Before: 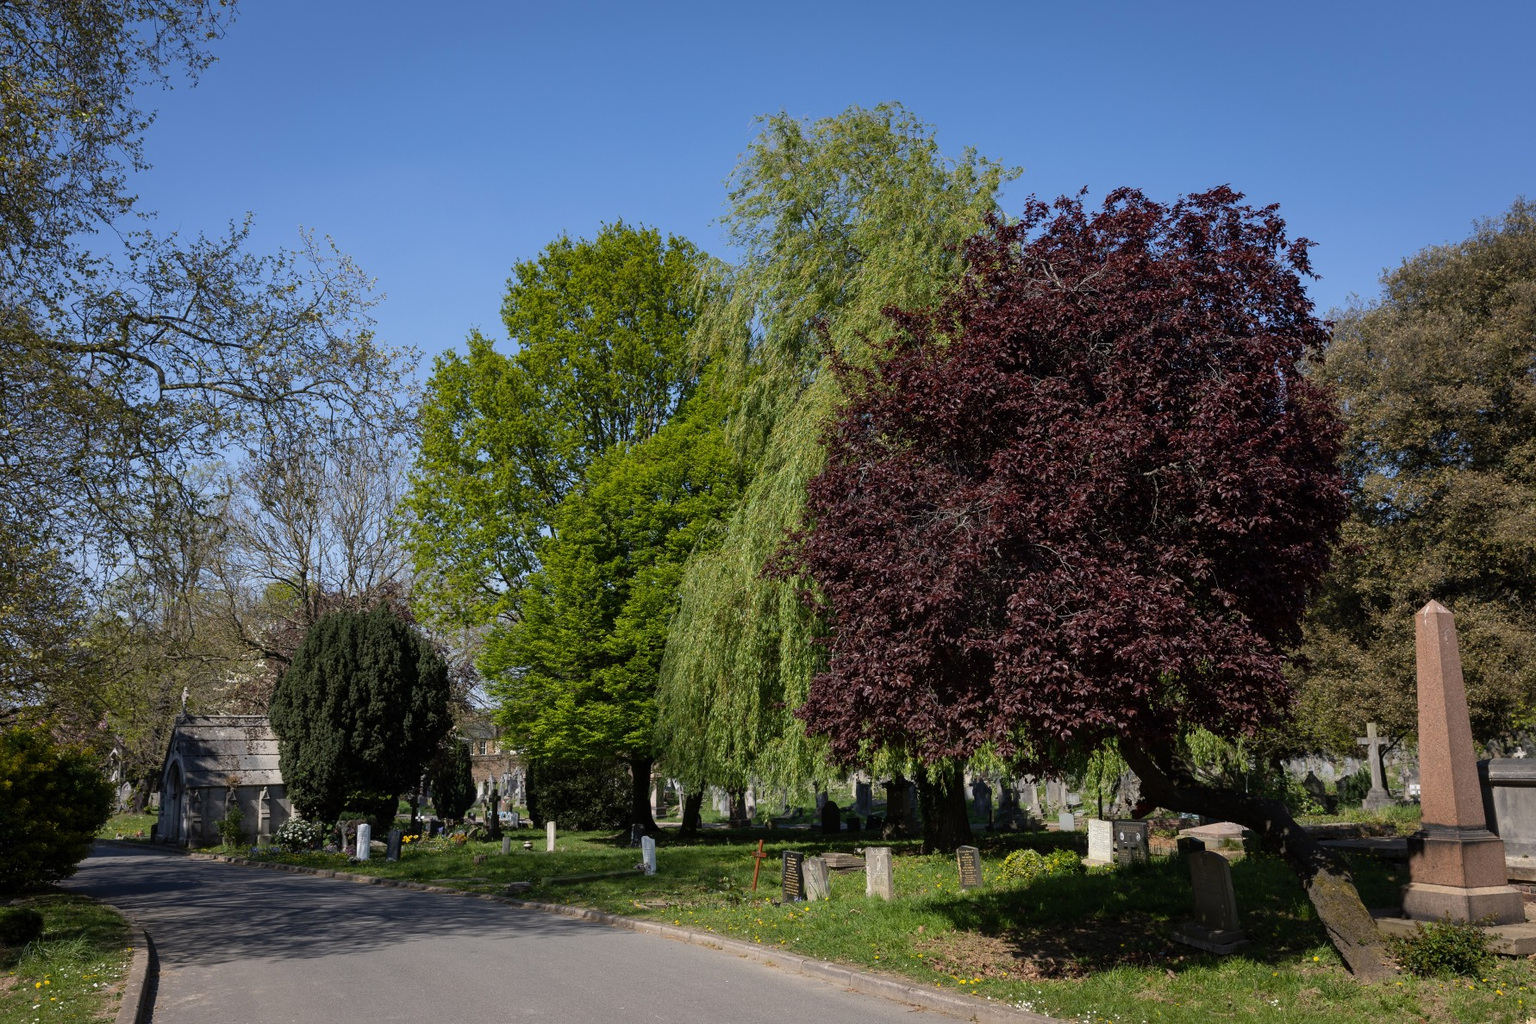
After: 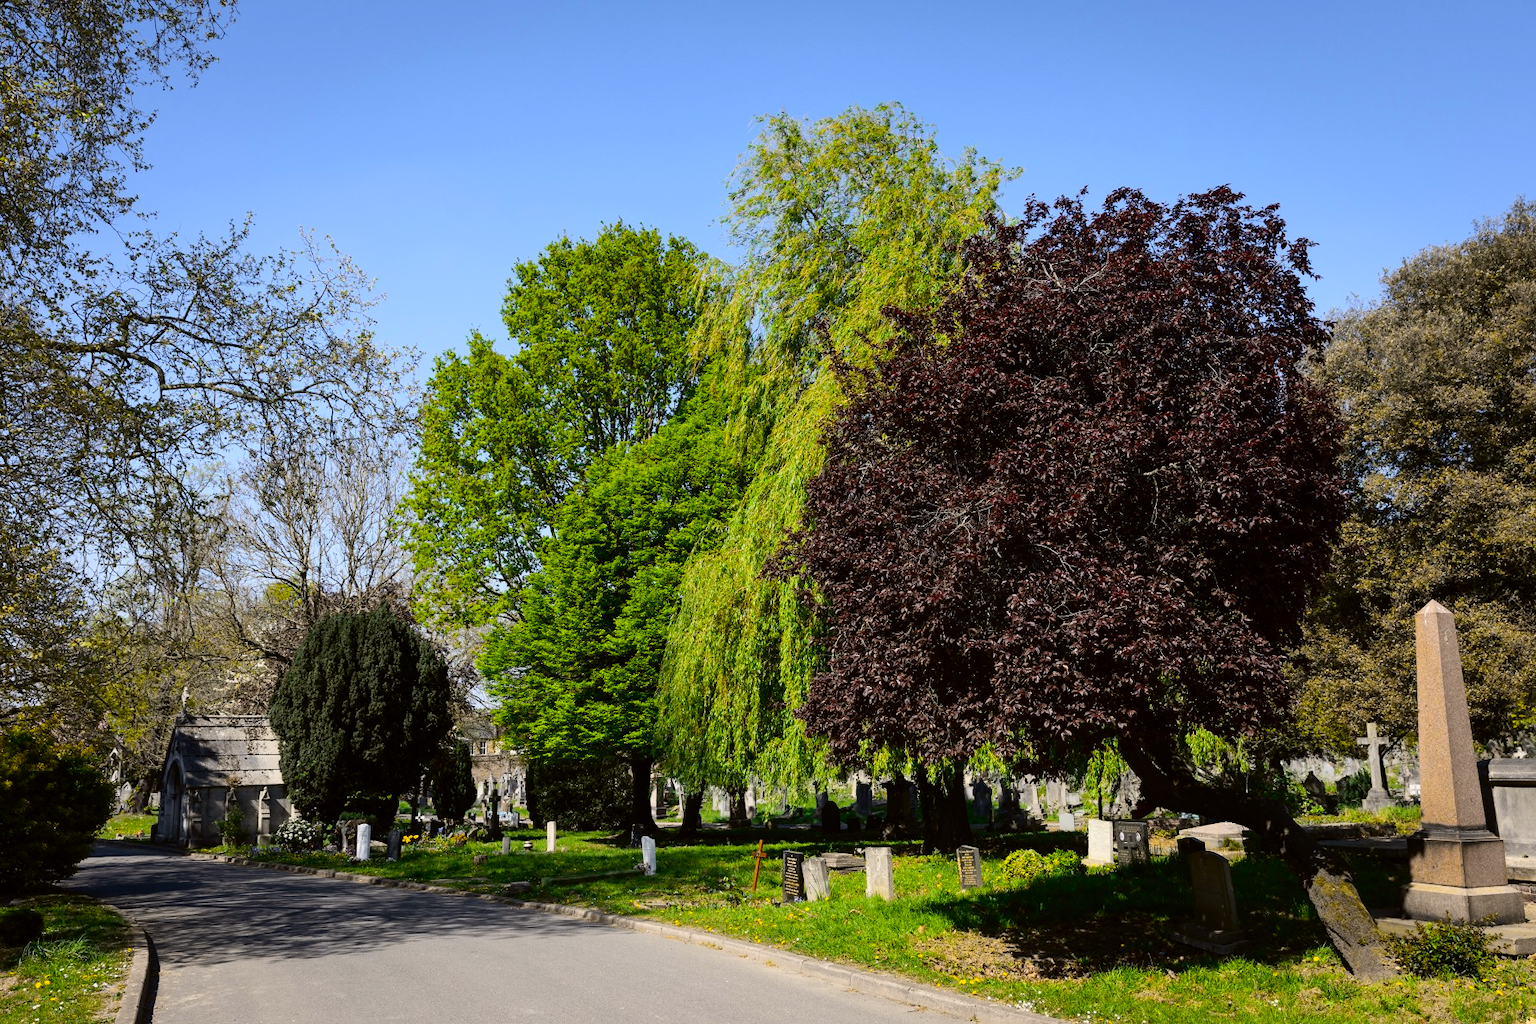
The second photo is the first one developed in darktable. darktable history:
tone curve: curves: ch0 [(0, 0) (0.104, 0.068) (0.236, 0.227) (0.46, 0.576) (0.657, 0.796) (0.861, 0.932) (1, 0.981)]; ch1 [(0, 0) (0.353, 0.344) (0.434, 0.382) (0.479, 0.476) (0.502, 0.504) (0.544, 0.534) (0.57, 0.57) (0.586, 0.603) (0.618, 0.631) (0.657, 0.679) (1, 1)]; ch2 [(0, 0) (0.34, 0.314) (0.434, 0.43) (0.5, 0.511) (0.528, 0.545) (0.557, 0.573) (0.573, 0.618) (0.628, 0.751) (1, 1)], color space Lab, independent channels, preserve colors none
